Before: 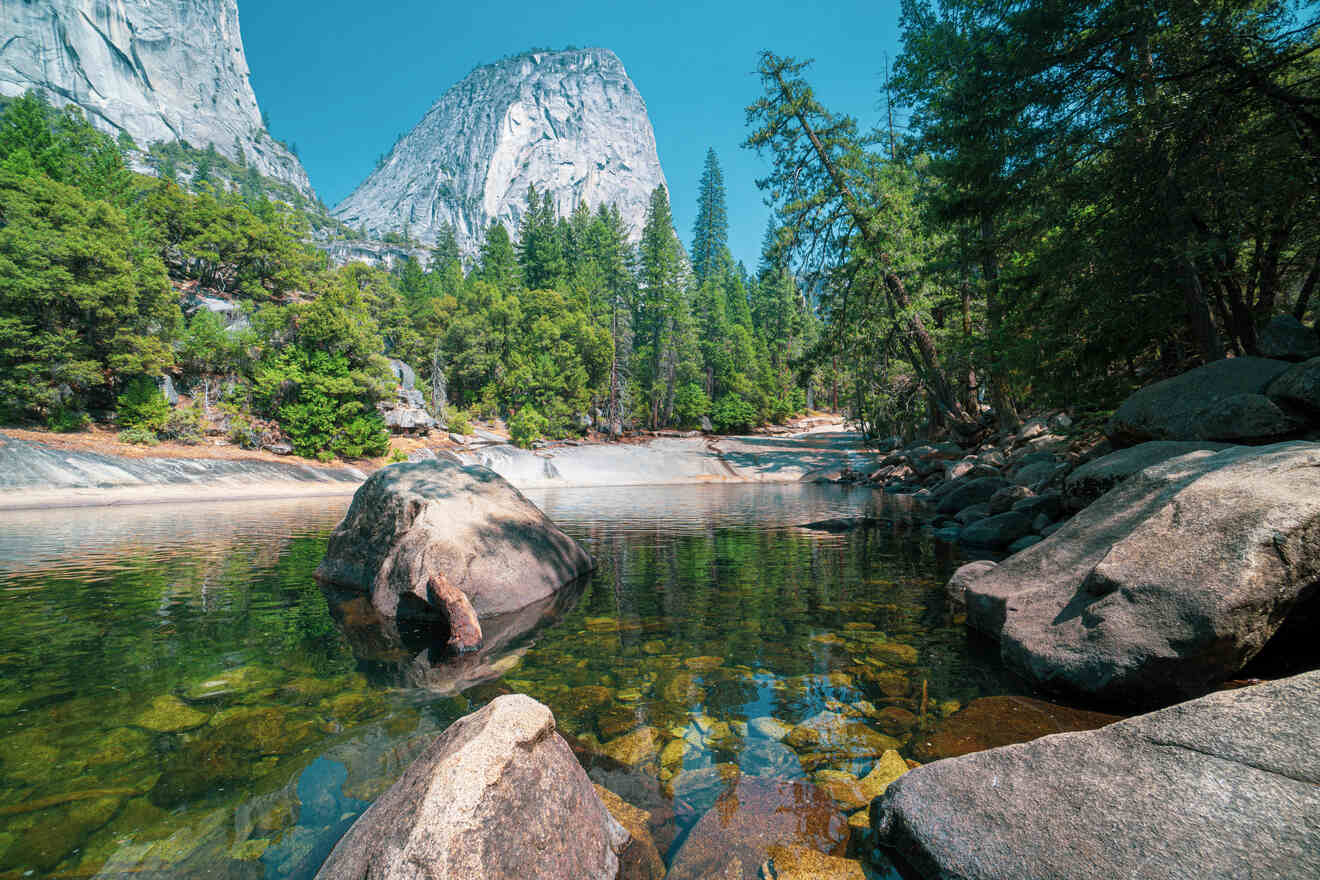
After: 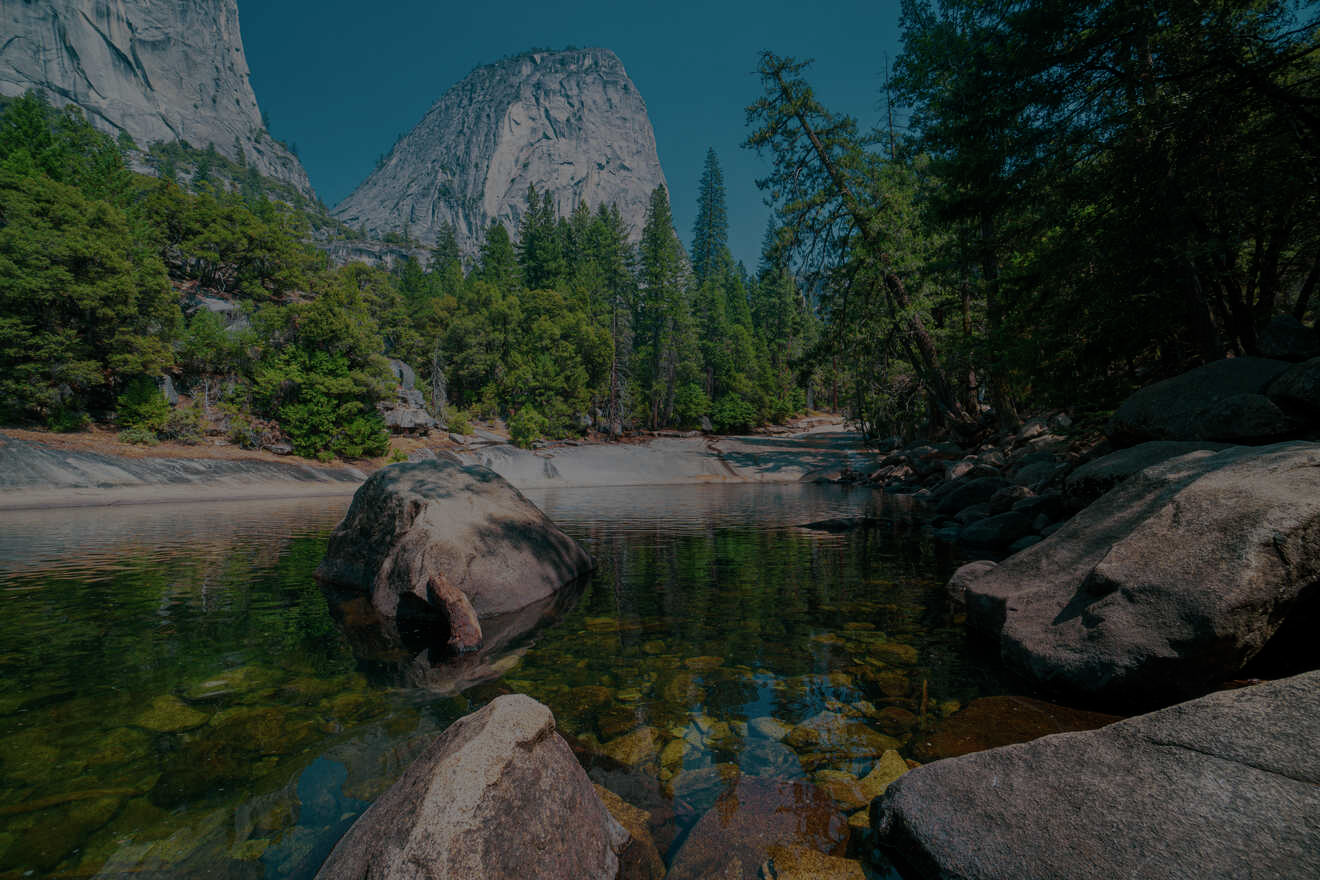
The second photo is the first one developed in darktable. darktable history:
exposure: exposure -2.068 EV, compensate highlight preservation false
